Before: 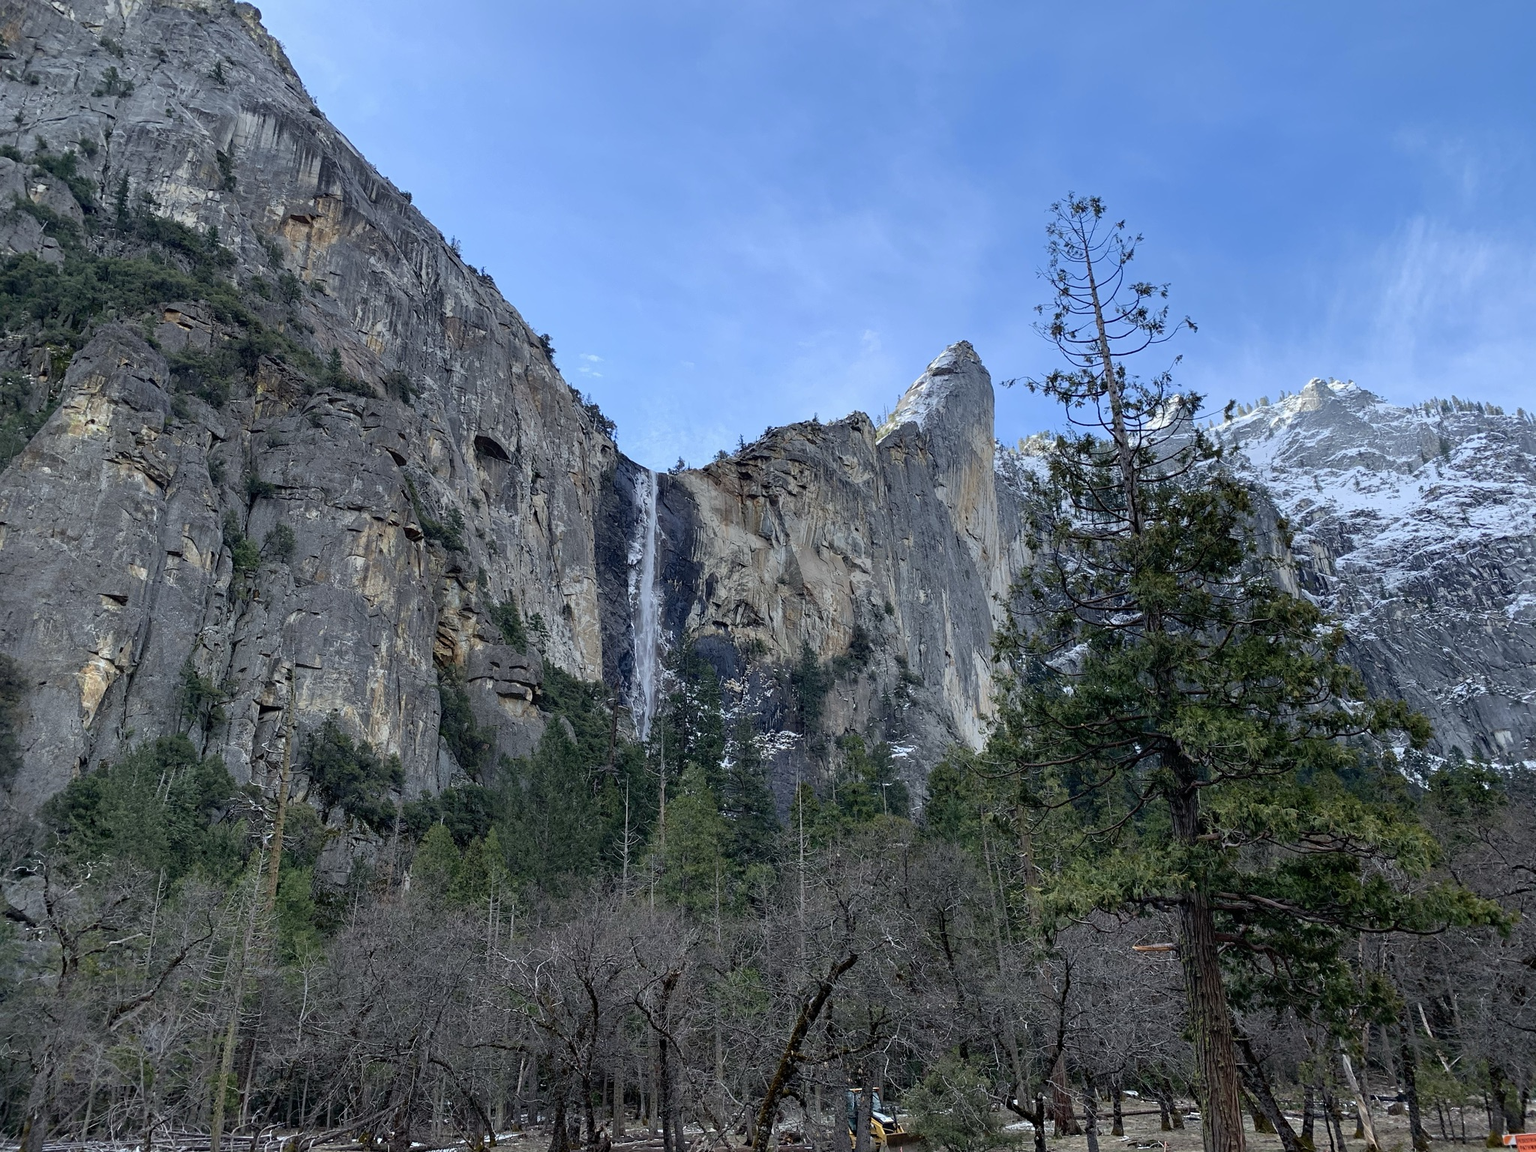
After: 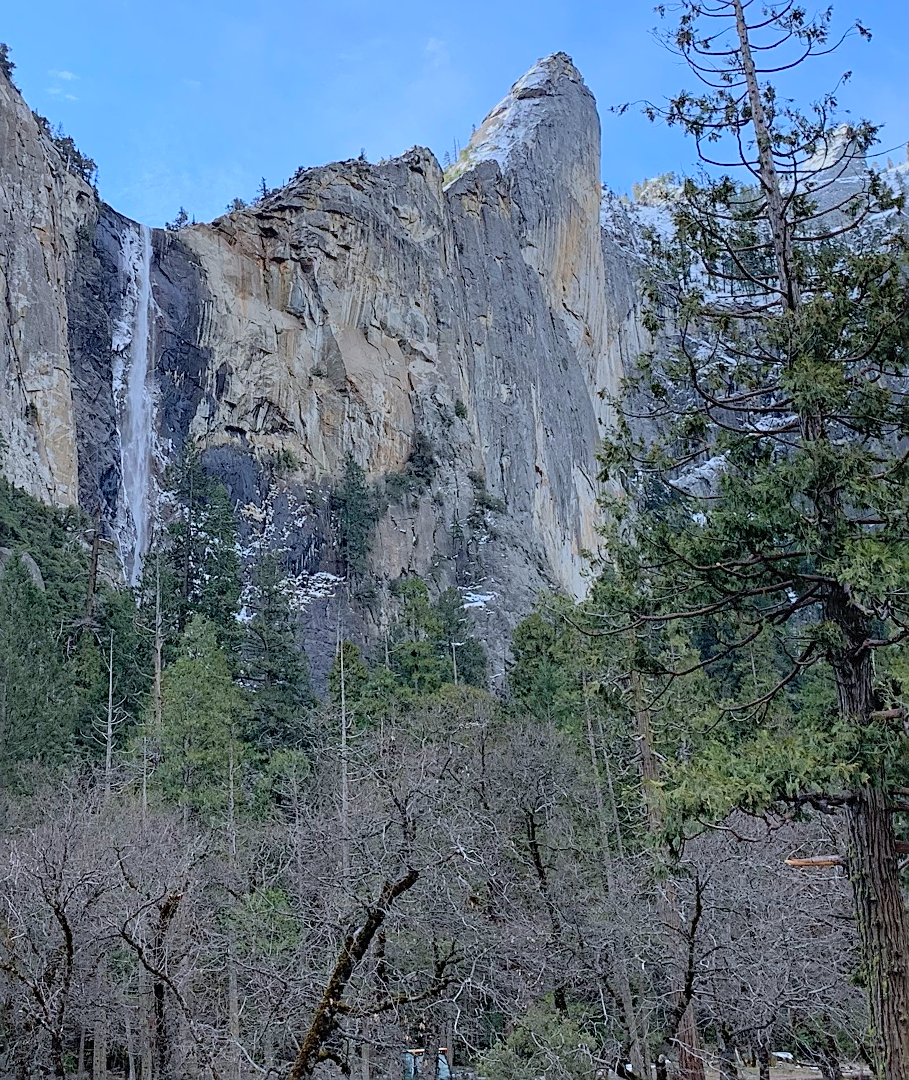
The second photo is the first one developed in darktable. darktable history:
global tonemap: drago (0.7, 100)
crop: left 35.432%, top 26.233%, right 20.145%, bottom 3.432%
sharpen: on, module defaults
white balance: red 0.984, blue 1.059
haze removal: compatibility mode true, adaptive false
exposure: exposure 0.236 EV, compensate highlight preservation false
